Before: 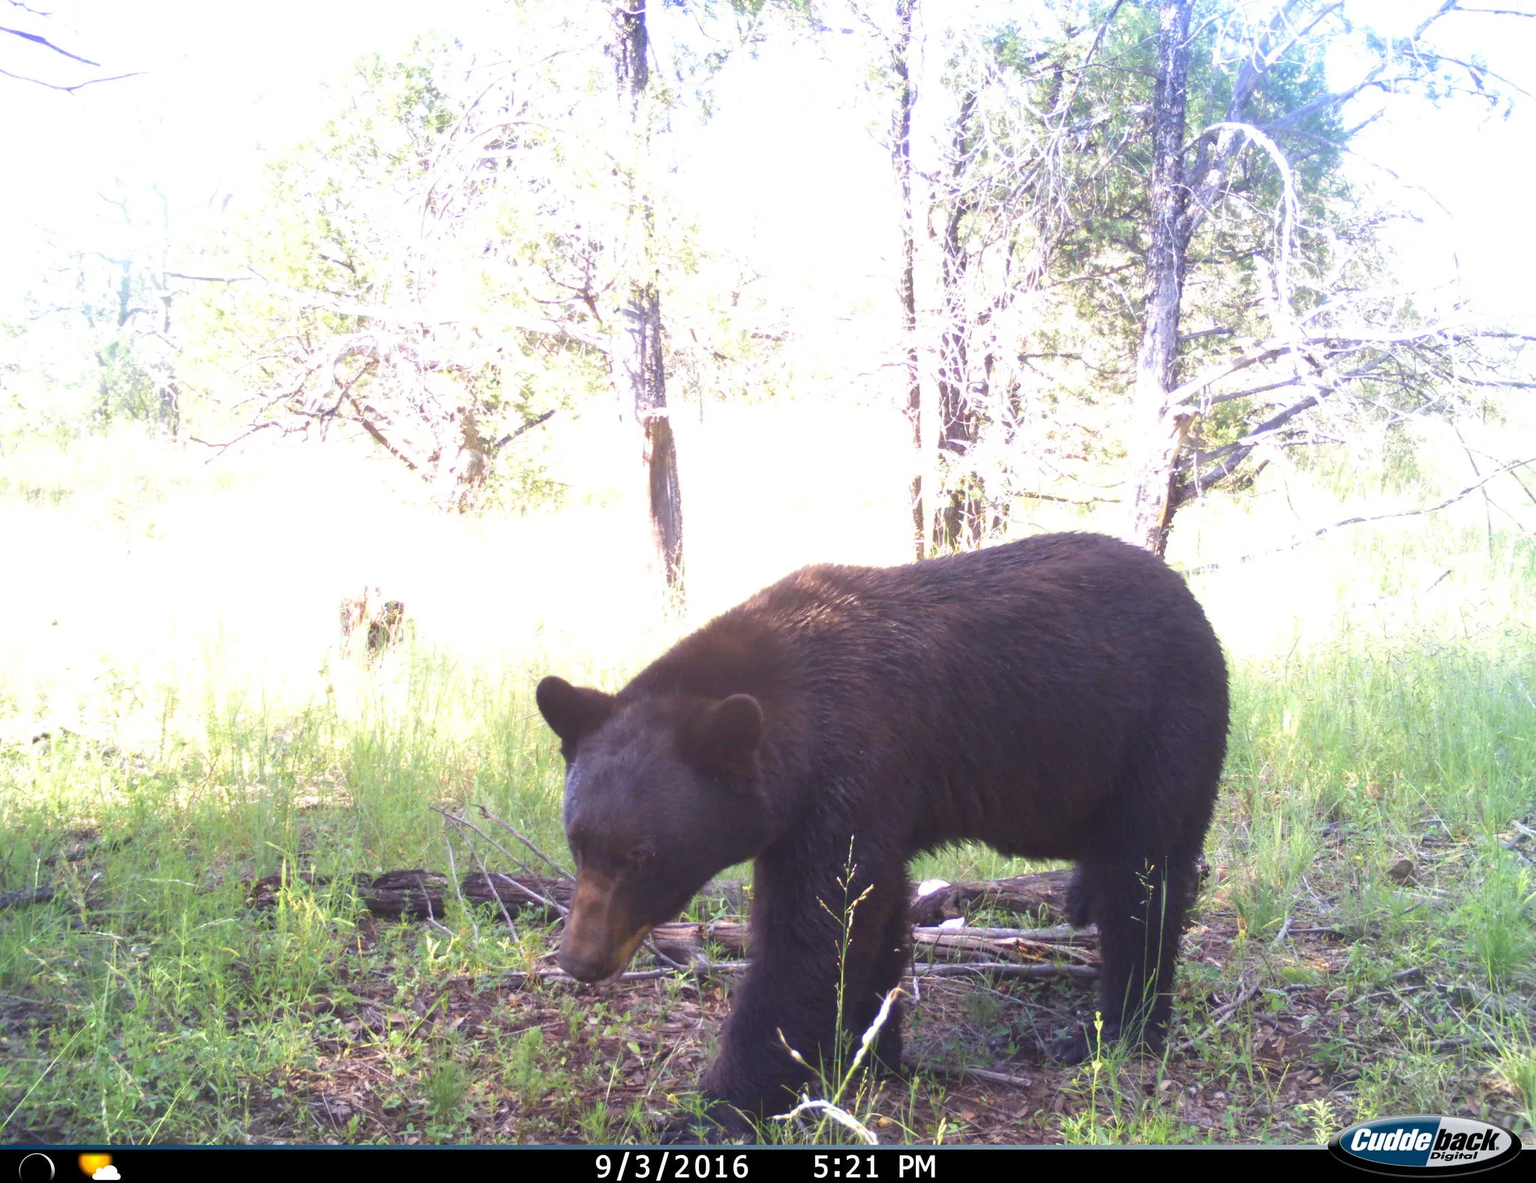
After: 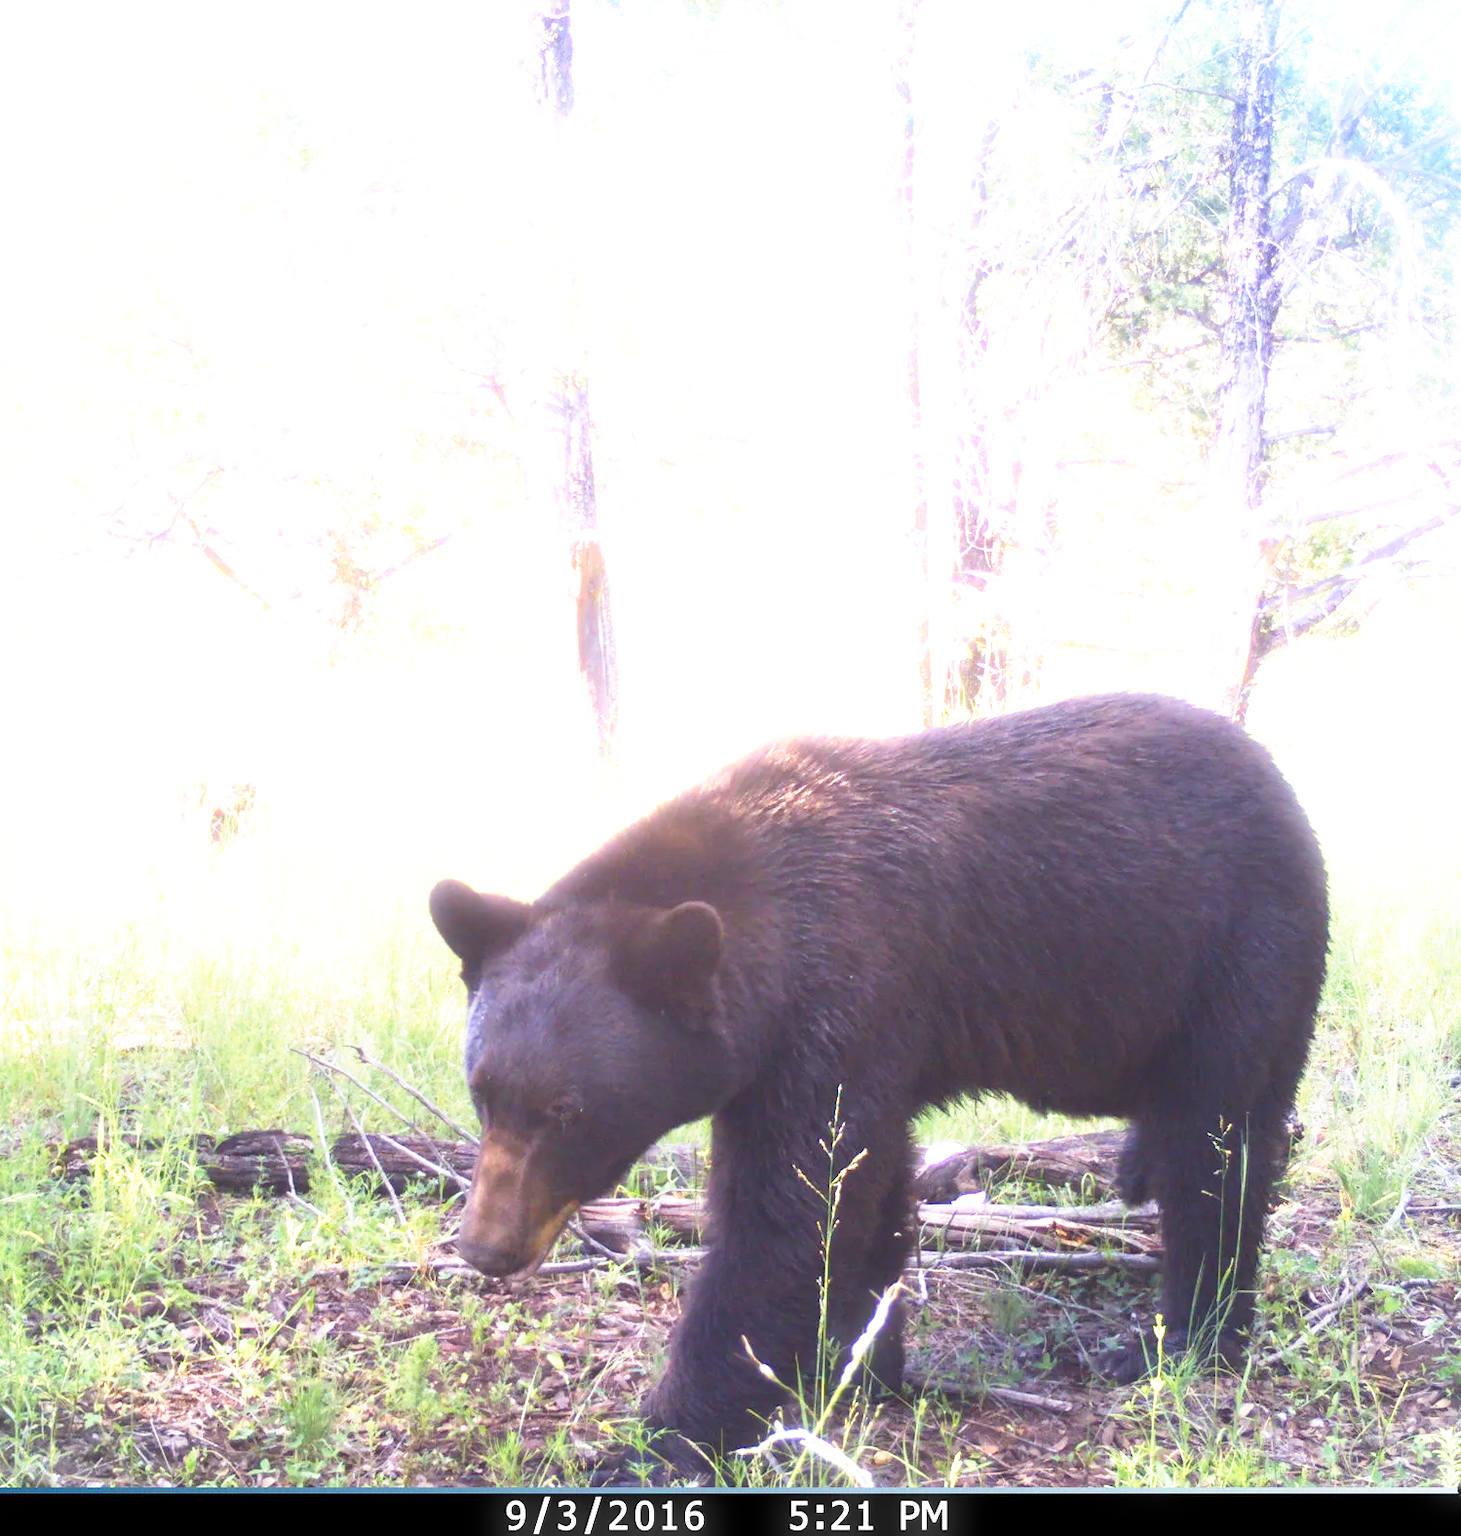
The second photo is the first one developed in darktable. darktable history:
crop: left 13.443%, right 13.31%
contrast brightness saturation: saturation -0.04
bloom: size 3%, threshold 100%, strength 0%
base curve: curves: ch0 [(0, 0) (0.495, 0.917) (1, 1)], preserve colors none
